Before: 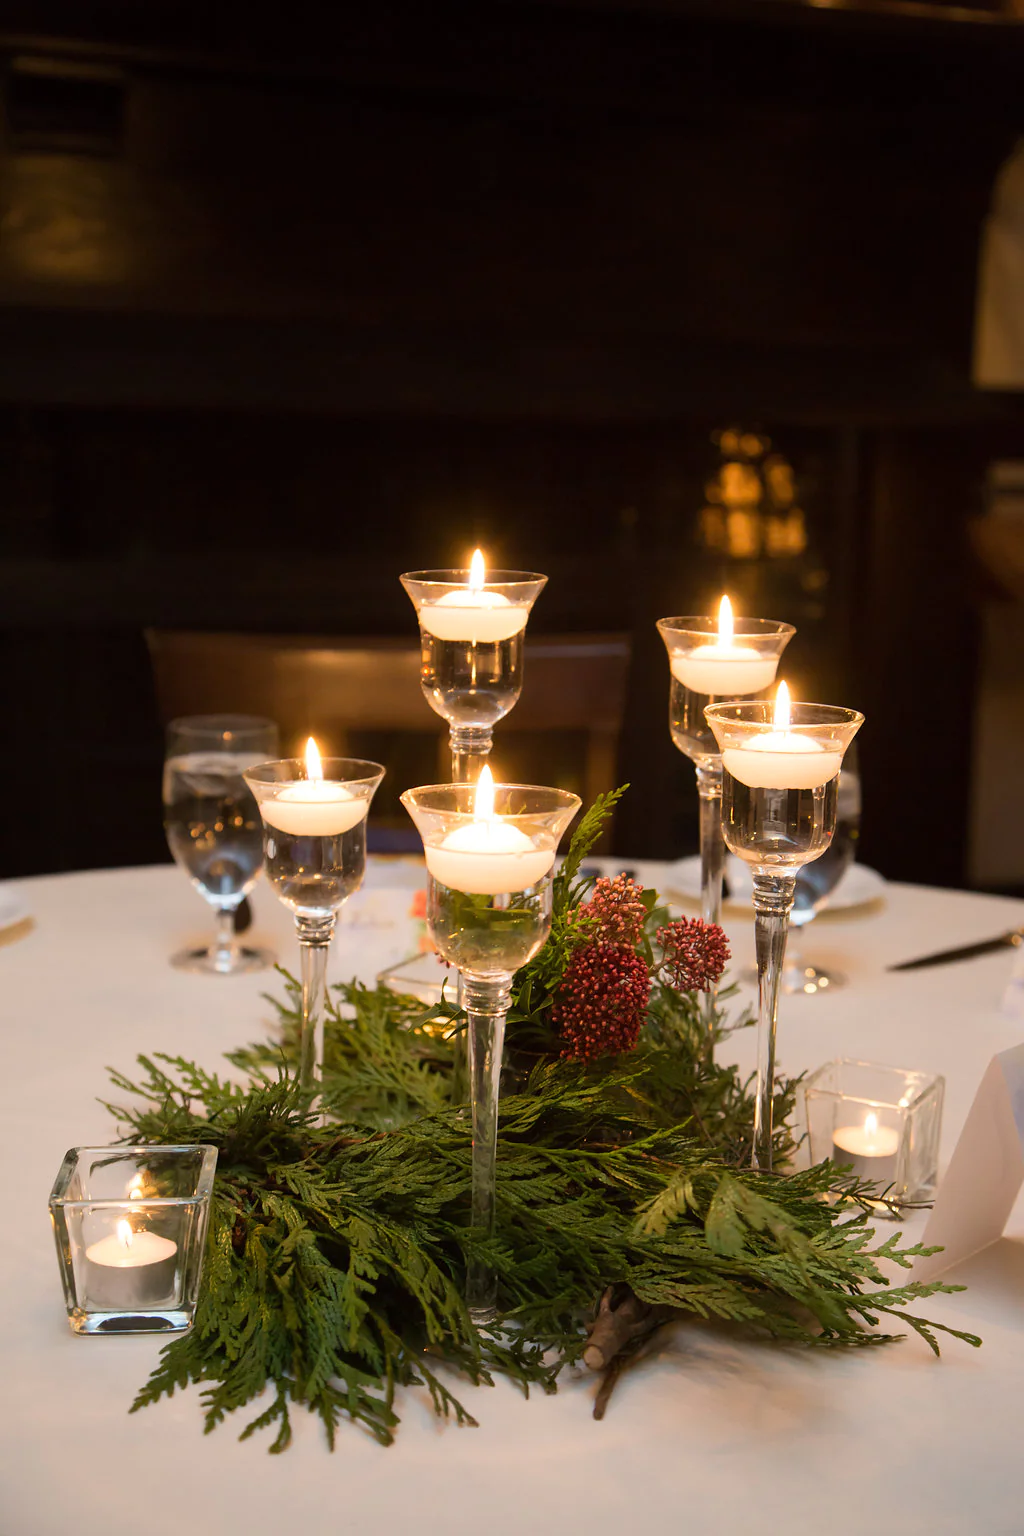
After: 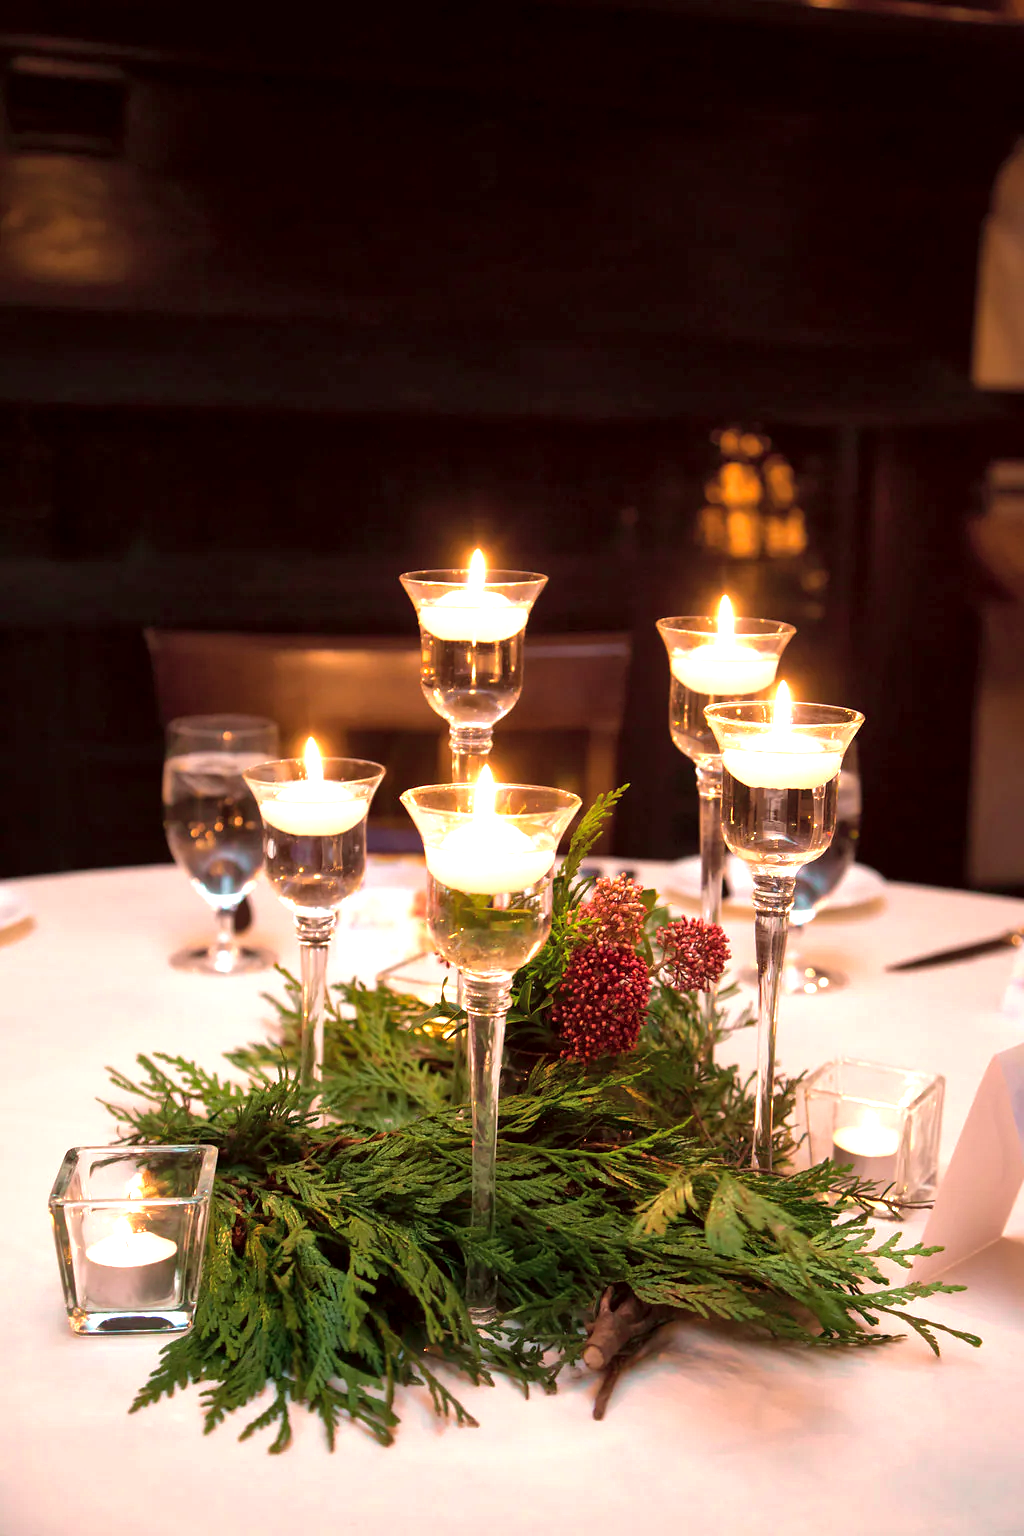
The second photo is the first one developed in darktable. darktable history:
tone equalizer: -8 EV -0.417 EV, -7 EV -0.389 EV, -6 EV -0.333 EV, -5 EV -0.222 EV, -3 EV 0.222 EV, -2 EV 0.333 EV, -1 EV 0.389 EV, +0 EV 0.417 EV, edges refinement/feathering 500, mask exposure compensation -1.57 EV, preserve details no
tone curve: curves: ch0 [(0, 0) (0.045, 0.074) (0.883, 0.858) (1, 1)]; ch1 [(0, 0) (0.149, 0.074) (0.379, 0.327) (0.427, 0.401) (0.489, 0.479) (0.505, 0.515) (0.537, 0.573) (0.563, 0.599) (1, 1)]; ch2 [(0, 0) (0.307, 0.298) (0.388, 0.375) (0.443, 0.456) (0.485, 0.492) (1, 1)], color space Lab, independent channels, preserve colors none
local contrast: mode bilateral grid, contrast 20, coarseness 50, detail 132%, midtone range 0.2
exposure: black level correction 0.001, exposure 0.5 EV, compensate exposure bias true, compensate highlight preservation false
